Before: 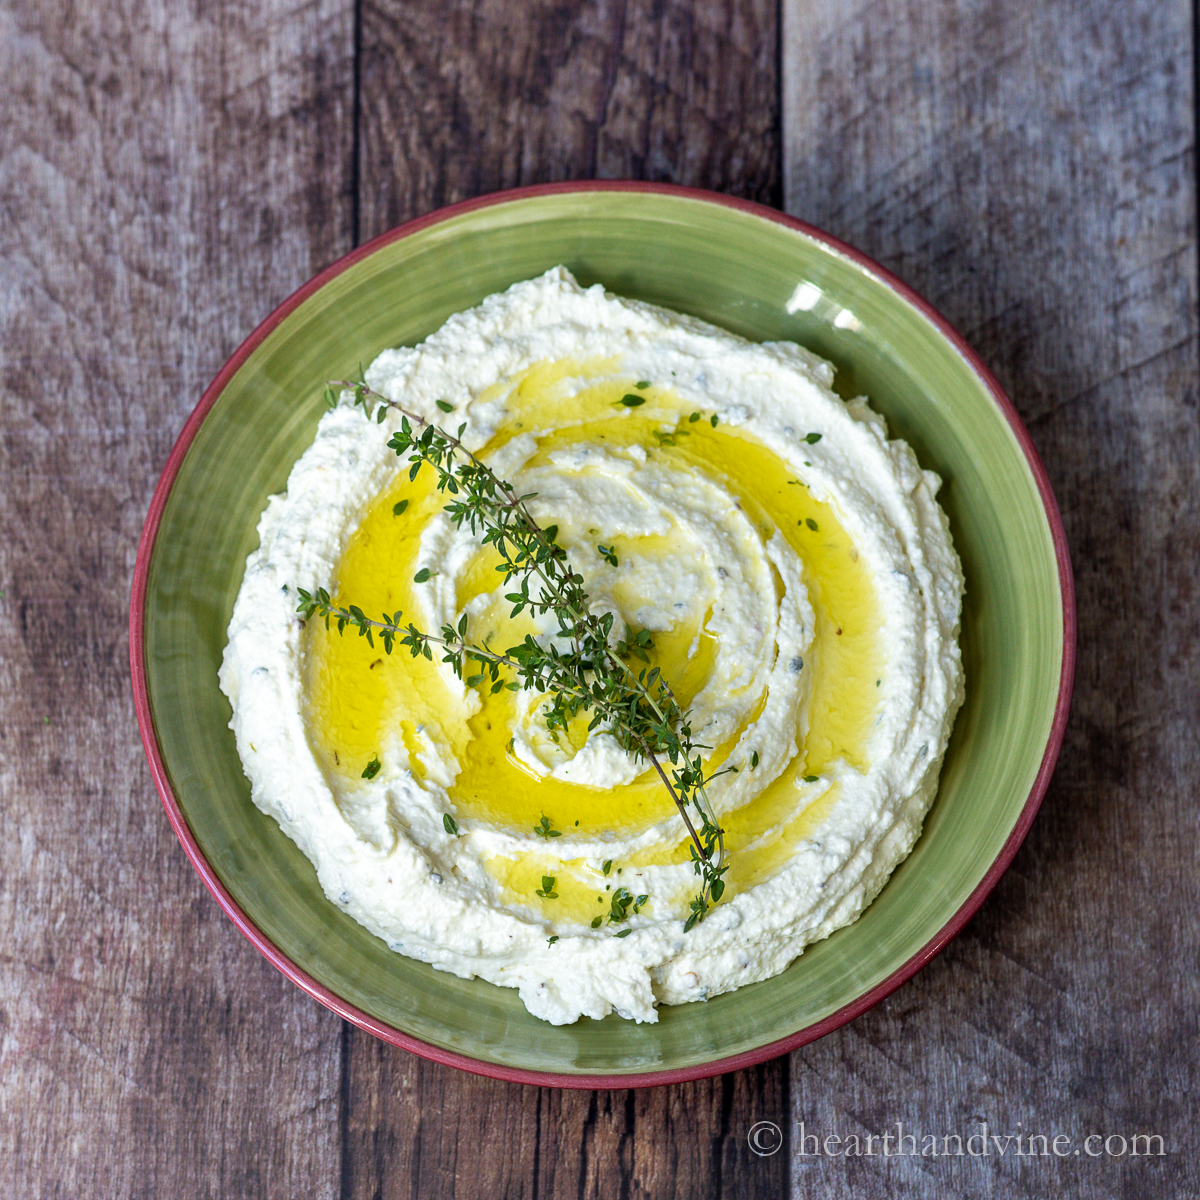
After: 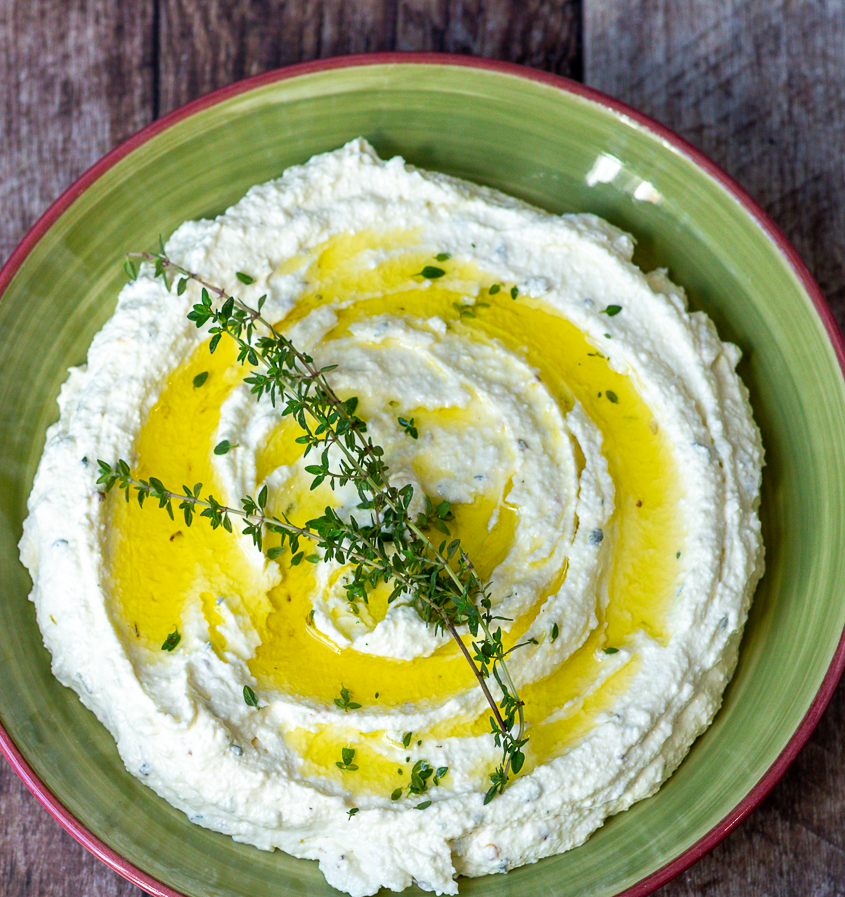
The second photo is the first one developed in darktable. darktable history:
crop and rotate: left 16.701%, top 10.684%, right 12.839%, bottom 14.541%
